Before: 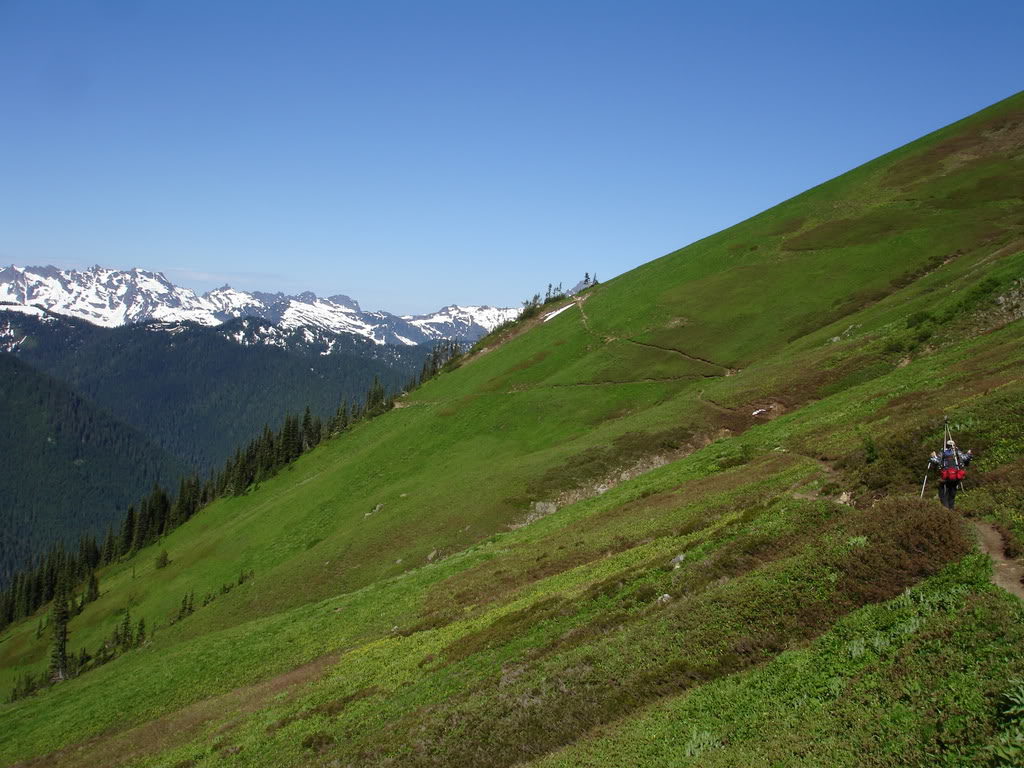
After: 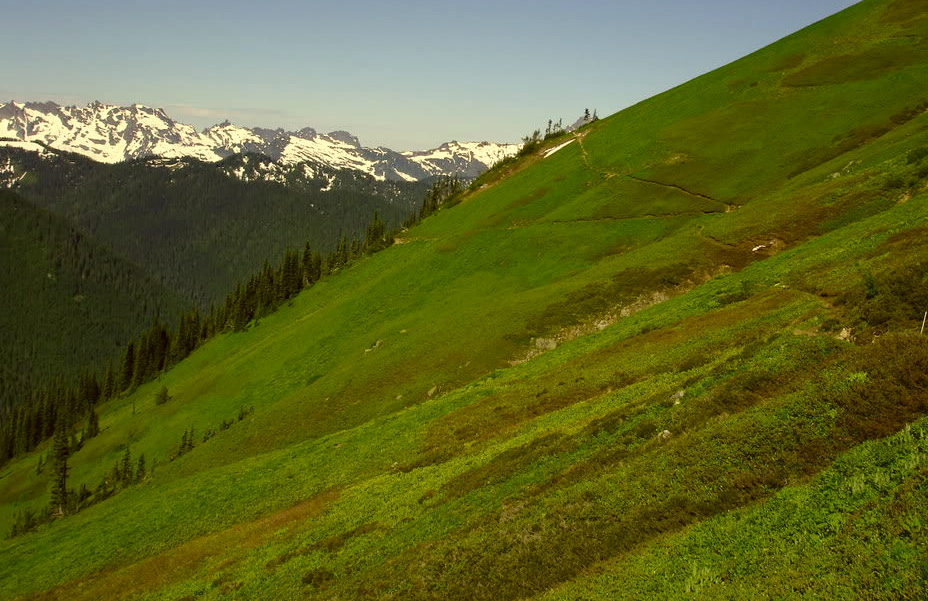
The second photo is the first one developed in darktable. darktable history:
crop: top 21.418%, right 9.348%, bottom 0.251%
haze removal: strength 0.298, distance 0.247, compatibility mode true, adaptive false
color correction: highlights a* 0.139, highlights b* 29.63, shadows a* -0.152, shadows b* 21.37
